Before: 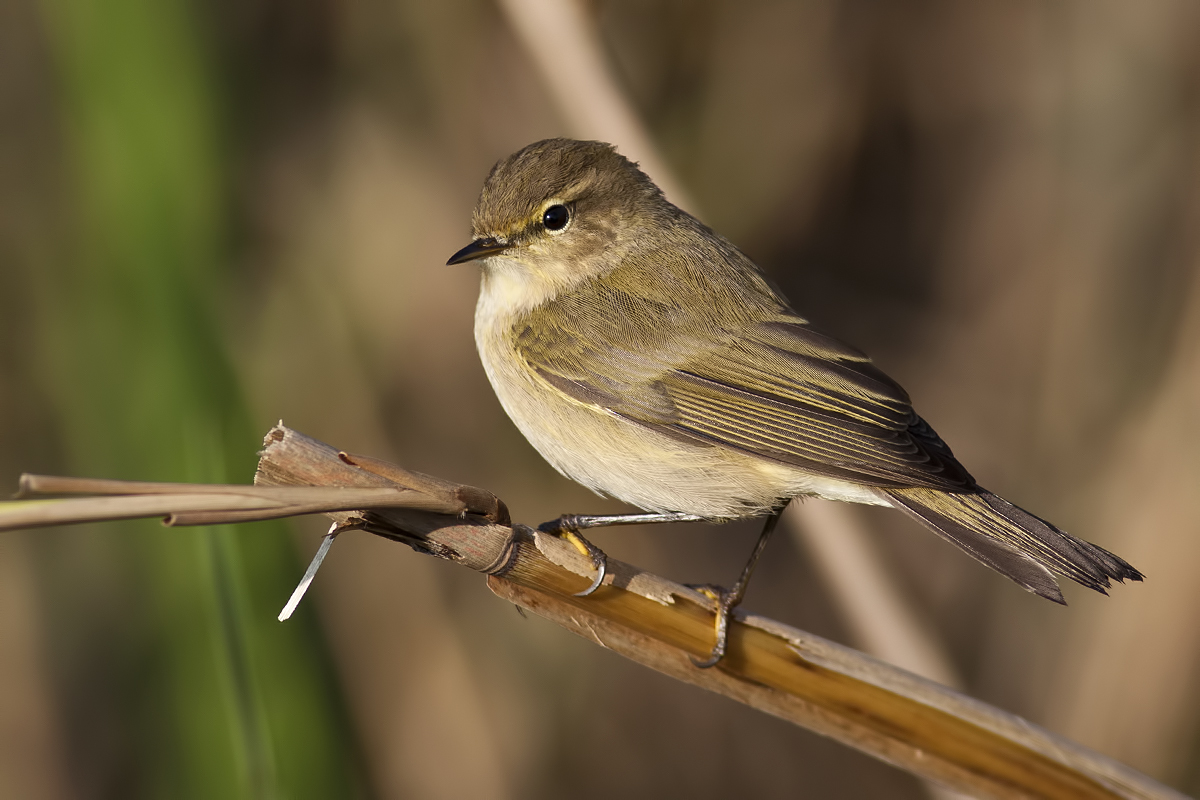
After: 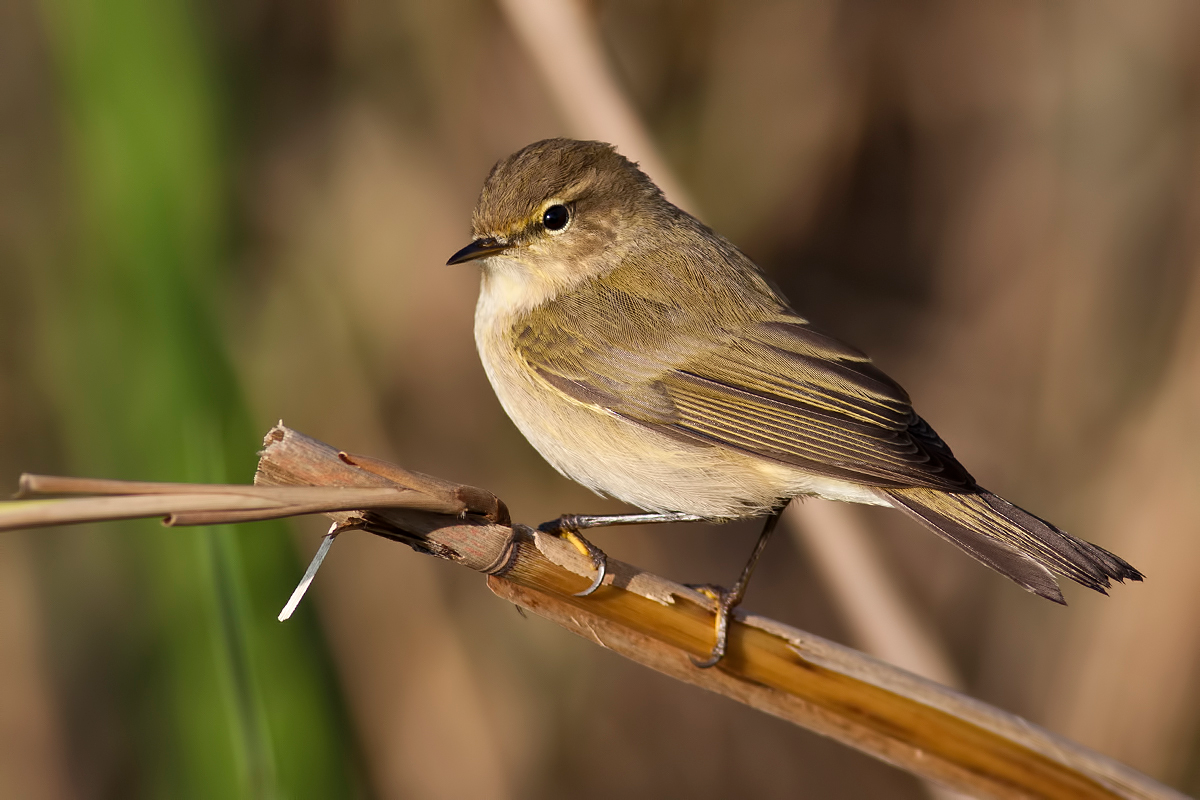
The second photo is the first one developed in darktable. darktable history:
shadows and highlights: shadows 48.48, highlights -41.32, soften with gaussian
